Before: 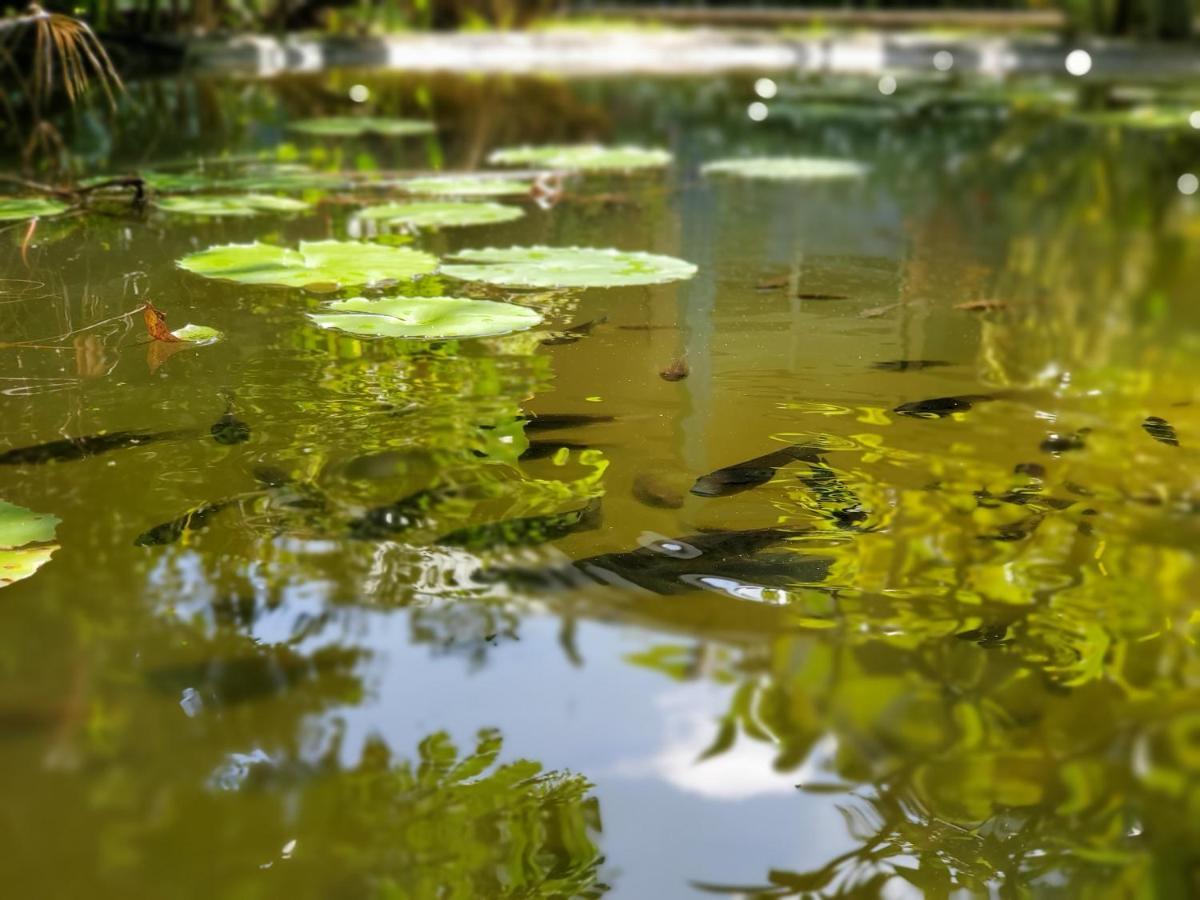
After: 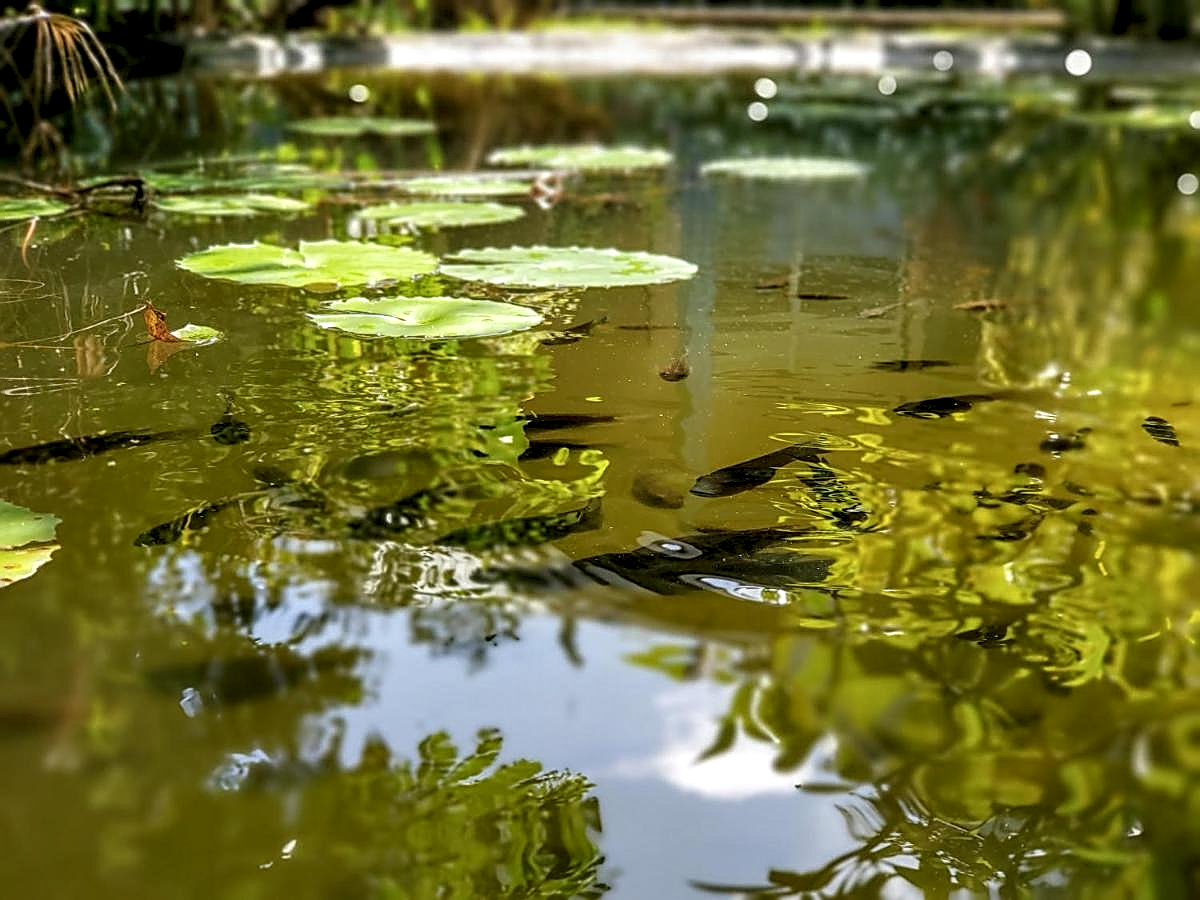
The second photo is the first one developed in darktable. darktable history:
sharpen: amount 0.9
exposure: black level correction 0.001, exposure -0.124 EV, compensate exposure bias true, compensate highlight preservation false
local contrast: highlights 26%, detail 150%
